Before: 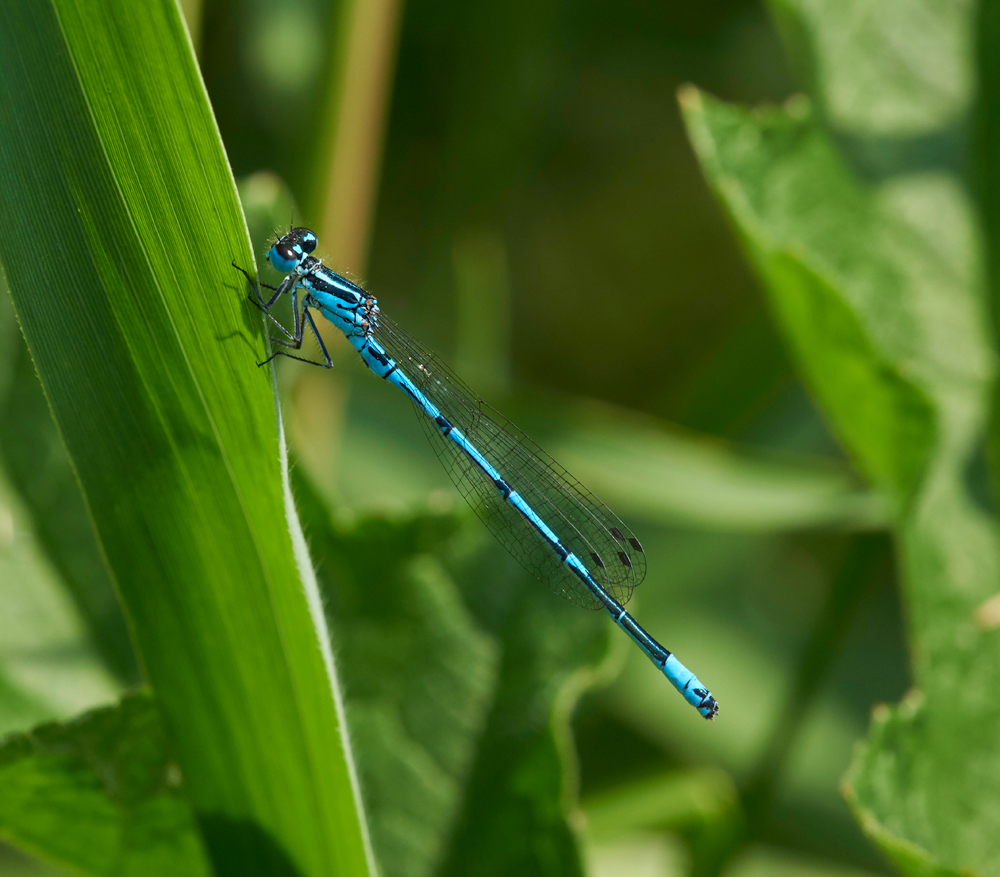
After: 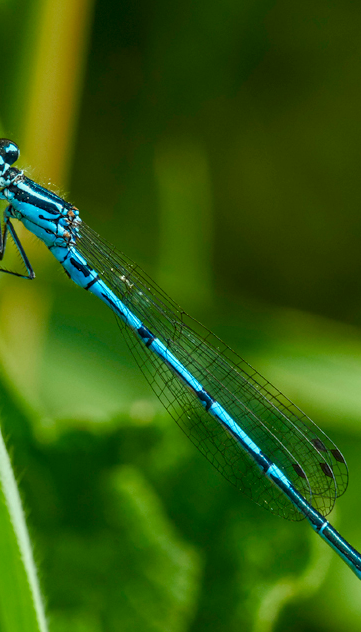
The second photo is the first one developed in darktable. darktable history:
local contrast: on, module defaults
crop and rotate: left 29.835%, top 10.158%, right 34.04%, bottom 17.778%
color correction: highlights a* -8.3, highlights b* 3.59
color balance rgb: perceptual saturation grading › global saturation 20%, perceptual saturation grading › highlights -24.978%, perceptual saturation grading › shadows 49.225%
